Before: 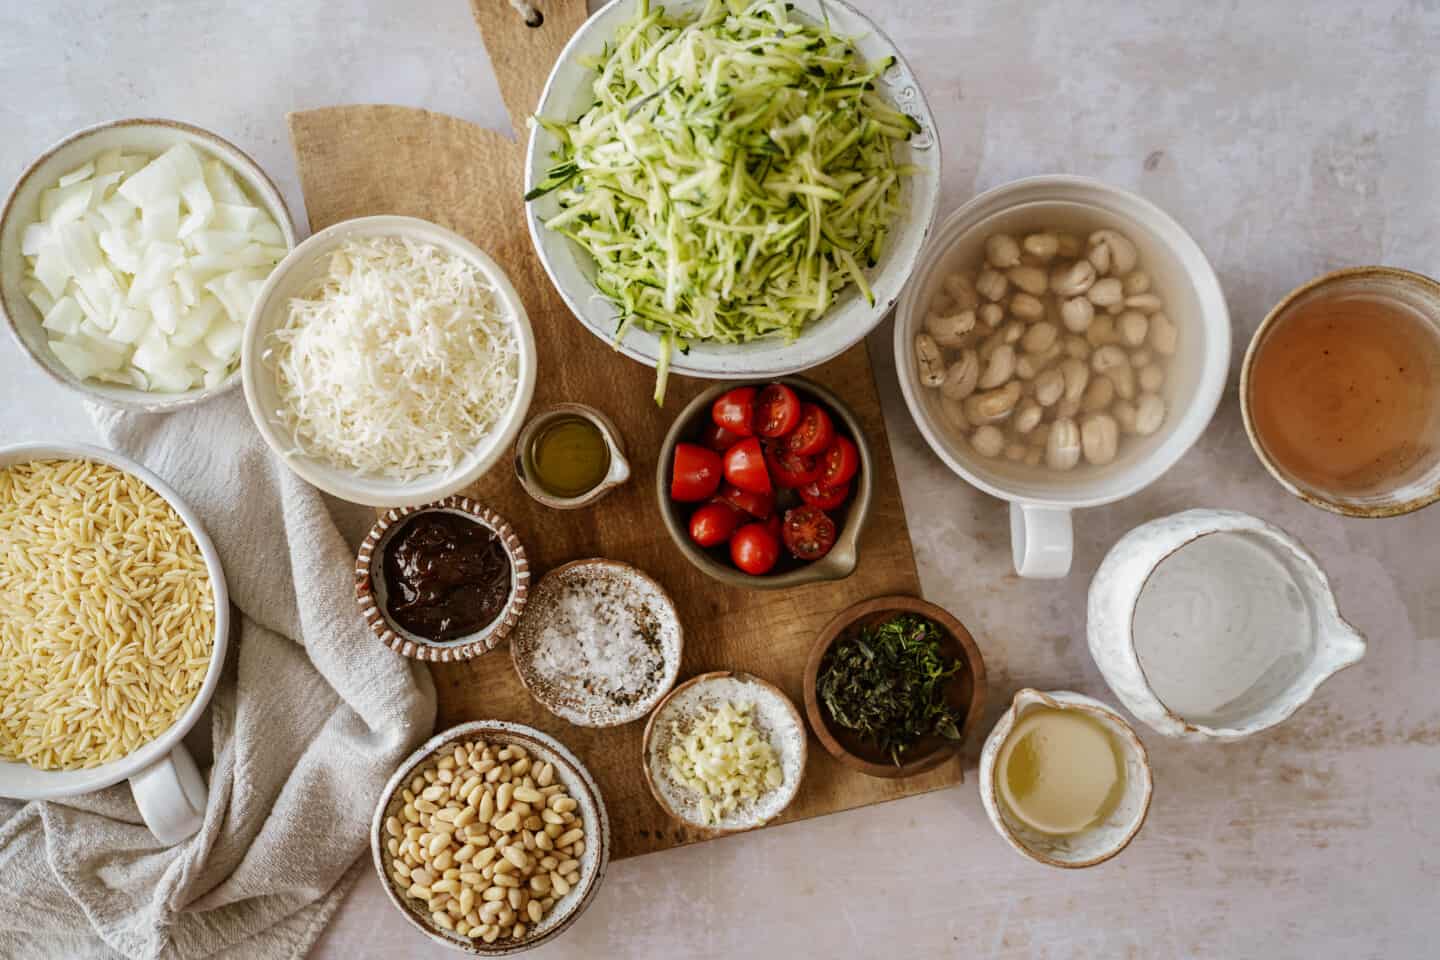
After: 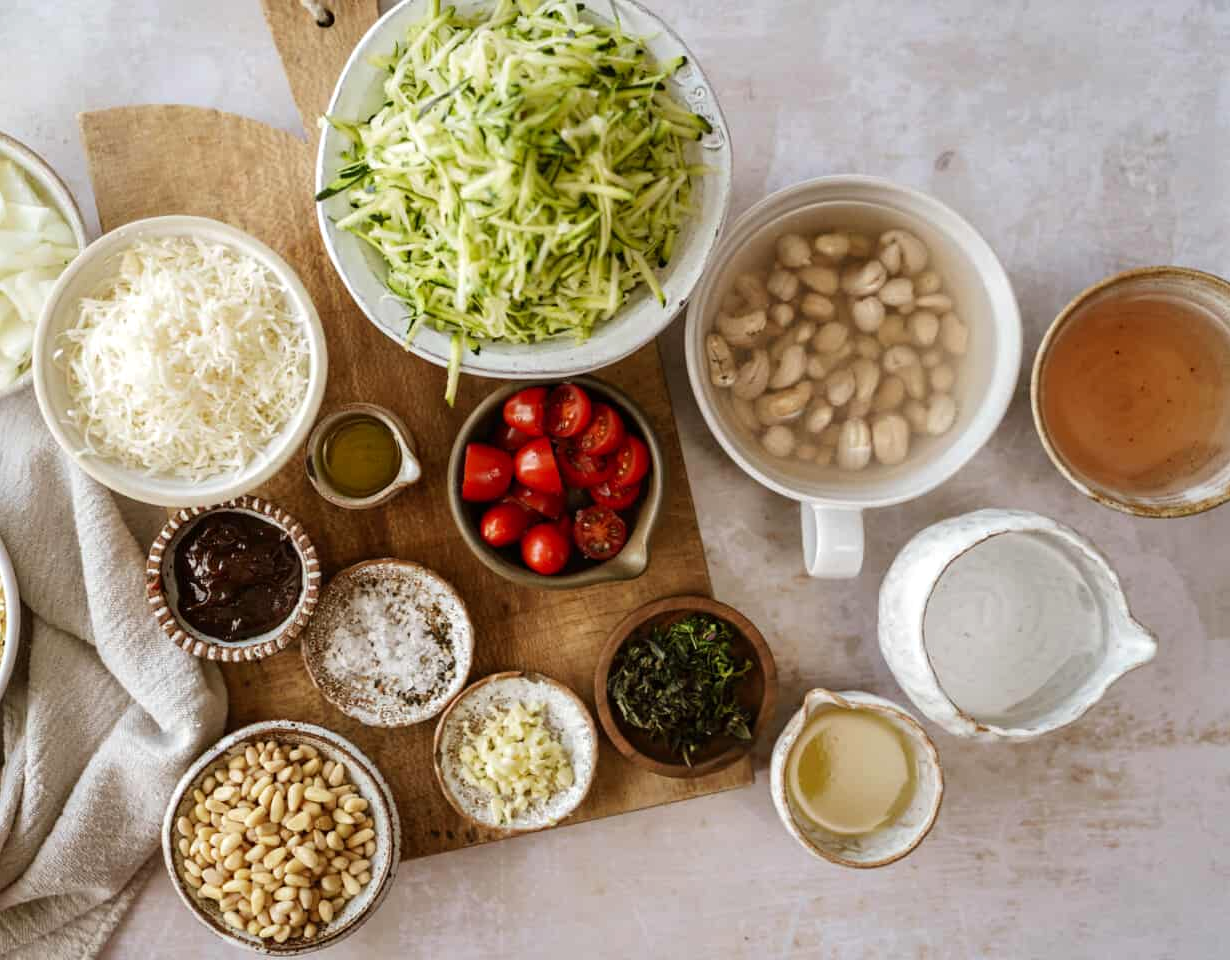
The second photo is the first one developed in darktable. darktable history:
crop and rotate: left 14.559%
levels: levels [0, 0.474, 0.947]
